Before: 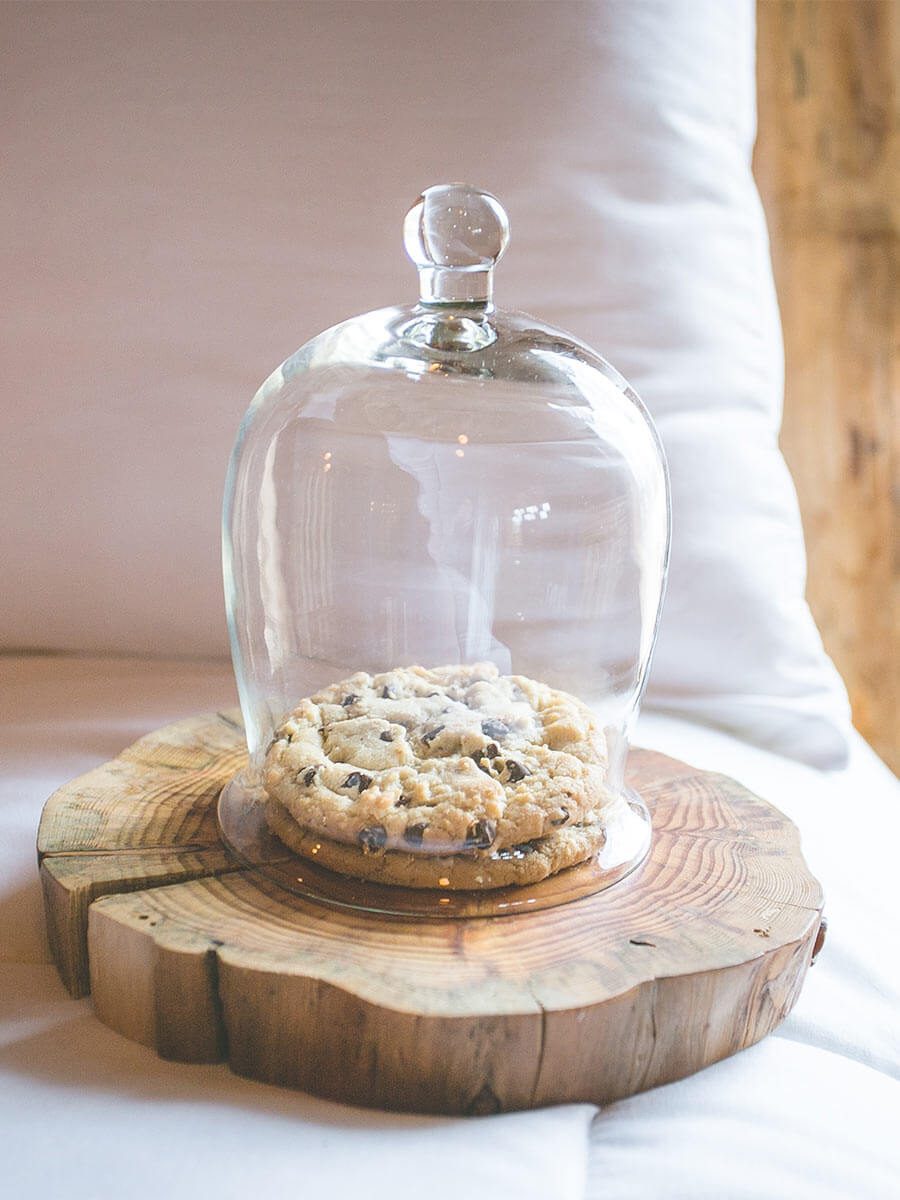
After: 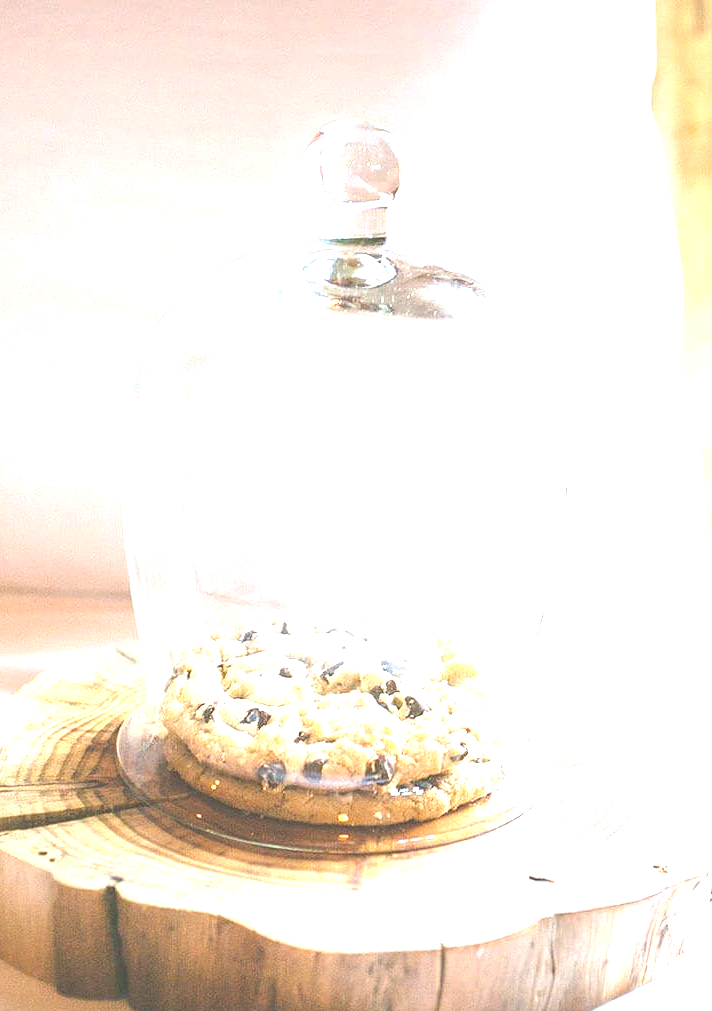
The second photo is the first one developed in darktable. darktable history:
exposure: black level correction 0, exposure 1.5 EV, compensate exposure bias true, compensate highlight preservation false
crop: left 11.225%, top 5.381%, right 9.565%, bottom 10.314%
